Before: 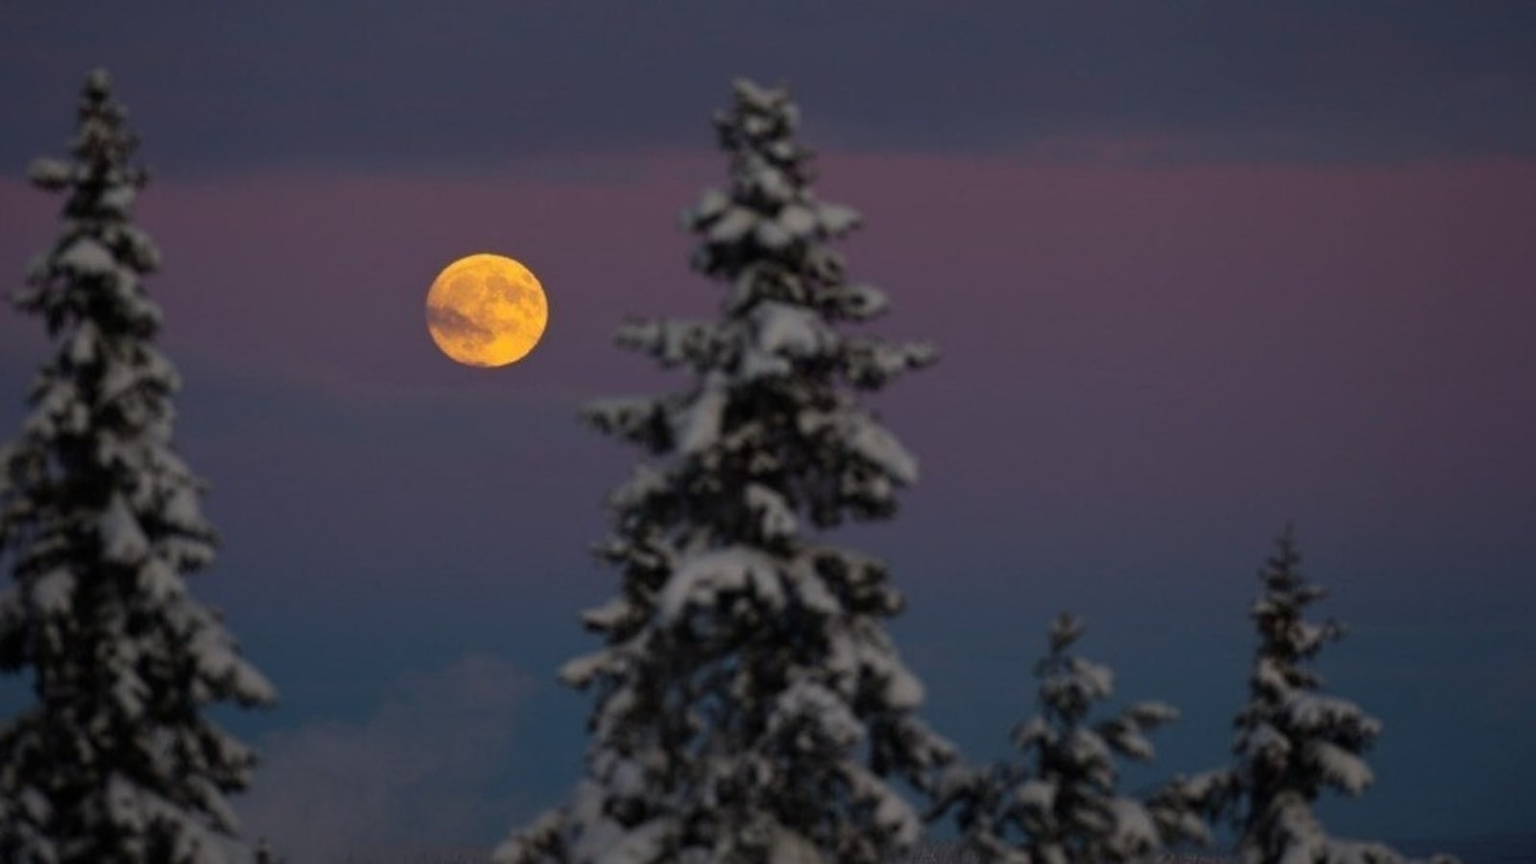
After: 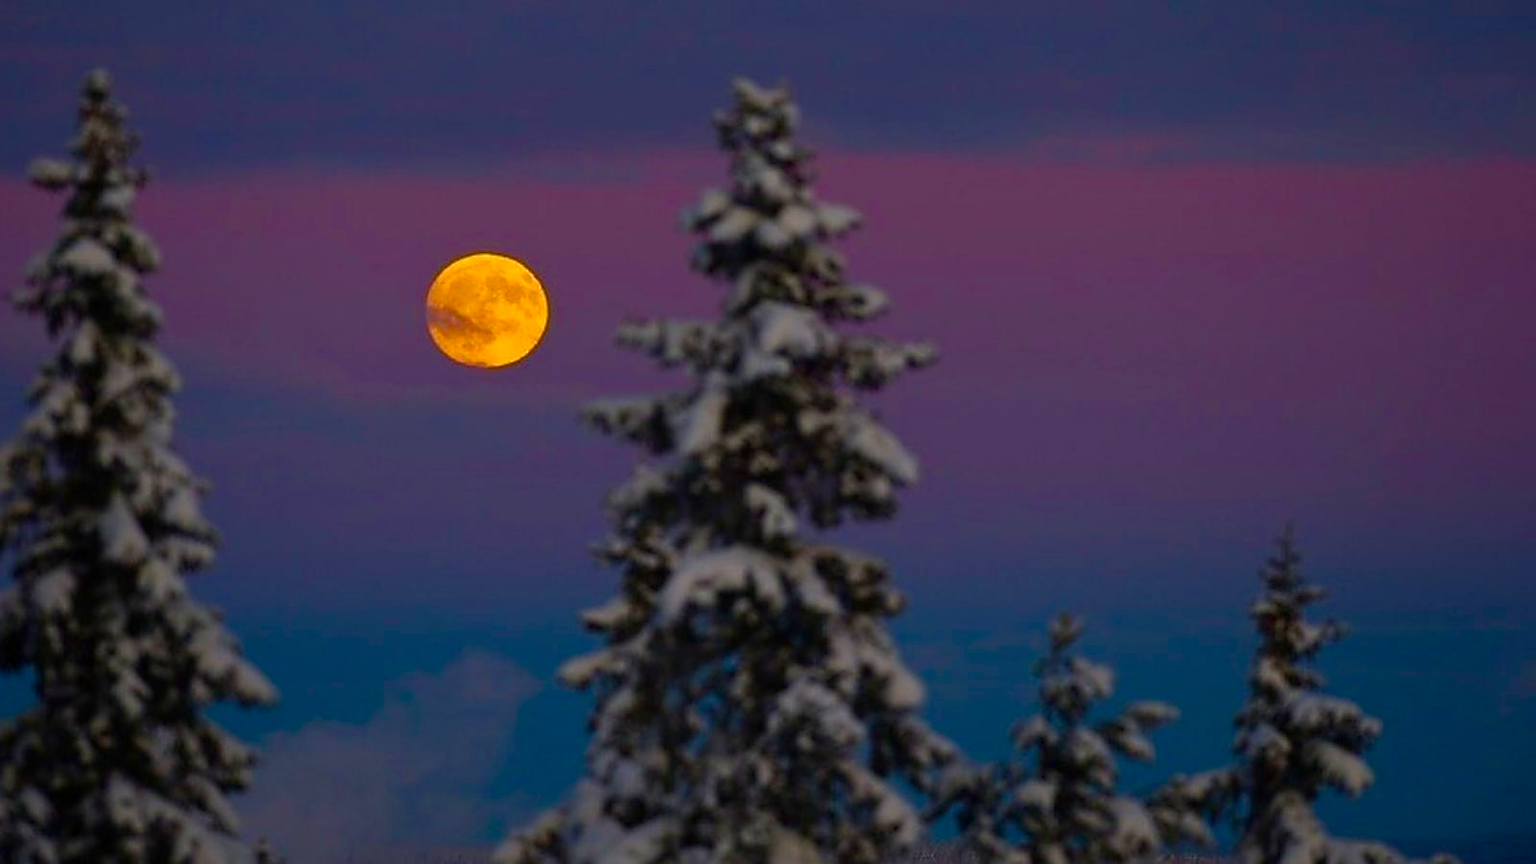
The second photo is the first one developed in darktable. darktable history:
velvia: strength 31.54%, mid-tones bias 0.206
color balance rgb: perceptual saturation grading › global saturation 20.516%, perceptual saturation grading › highlights -19.882%, perceptual saturation grading › shadows 29.392%, global vibrance 20%
sharpen: radius 1.366, amount 1.234, threshold 0.617
